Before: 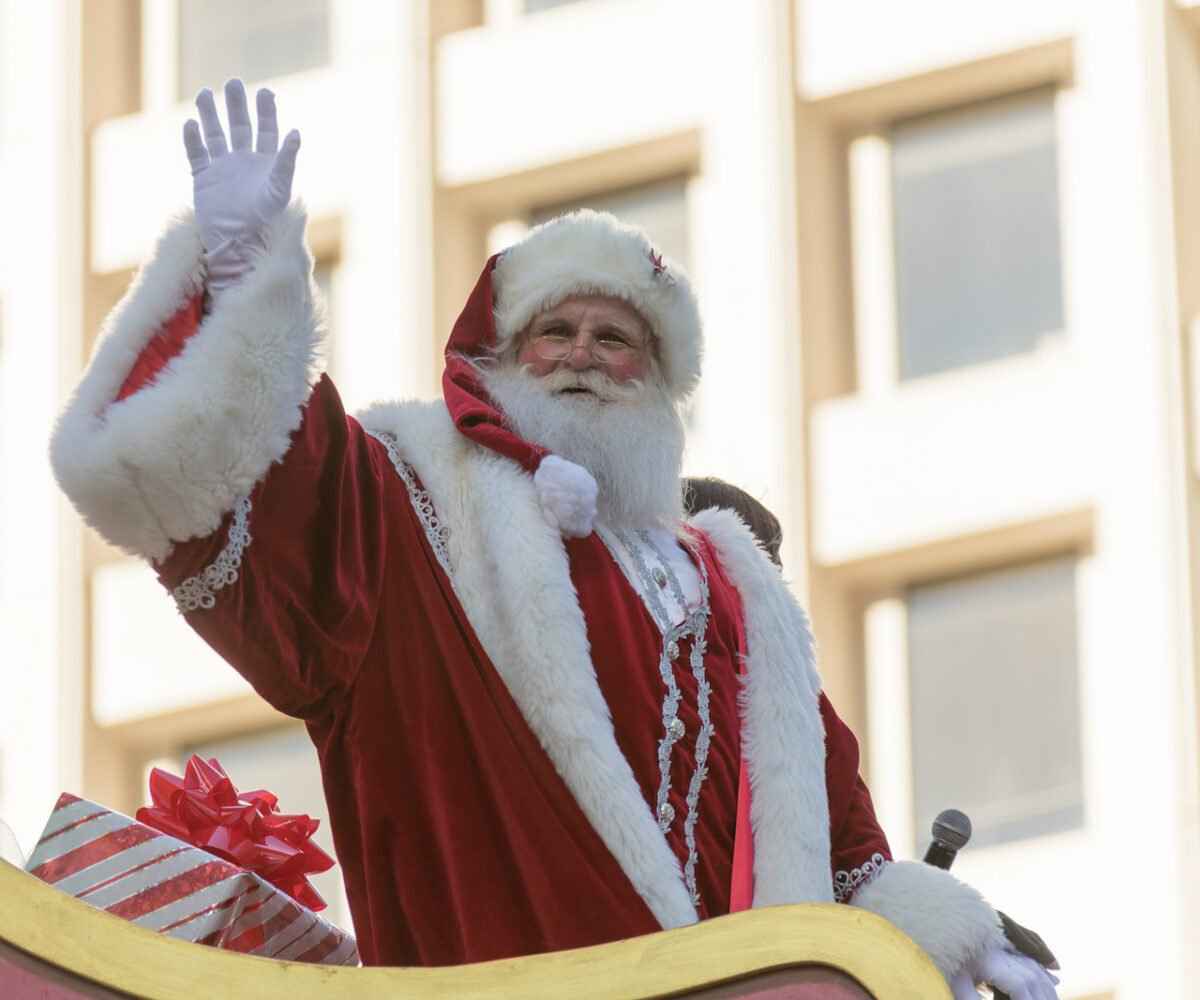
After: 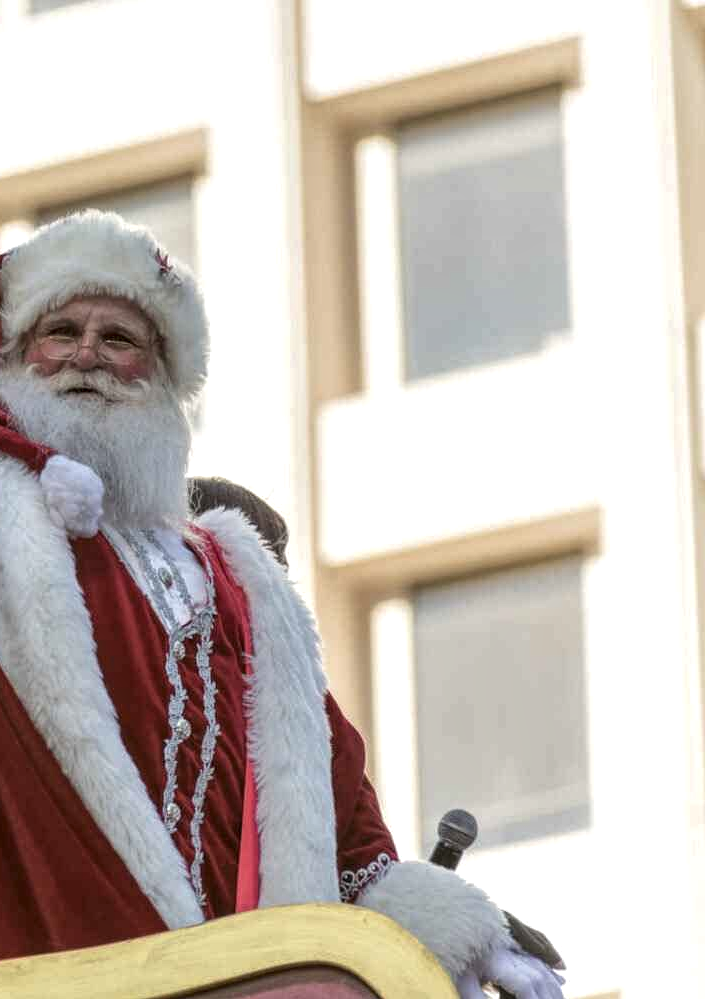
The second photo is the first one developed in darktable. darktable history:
local contrast: highlights 106%, shadows 97%, detail 200%, midtone range 0.2
contrast brightness saturation: saturation -0.069
crop: left 41.204%
